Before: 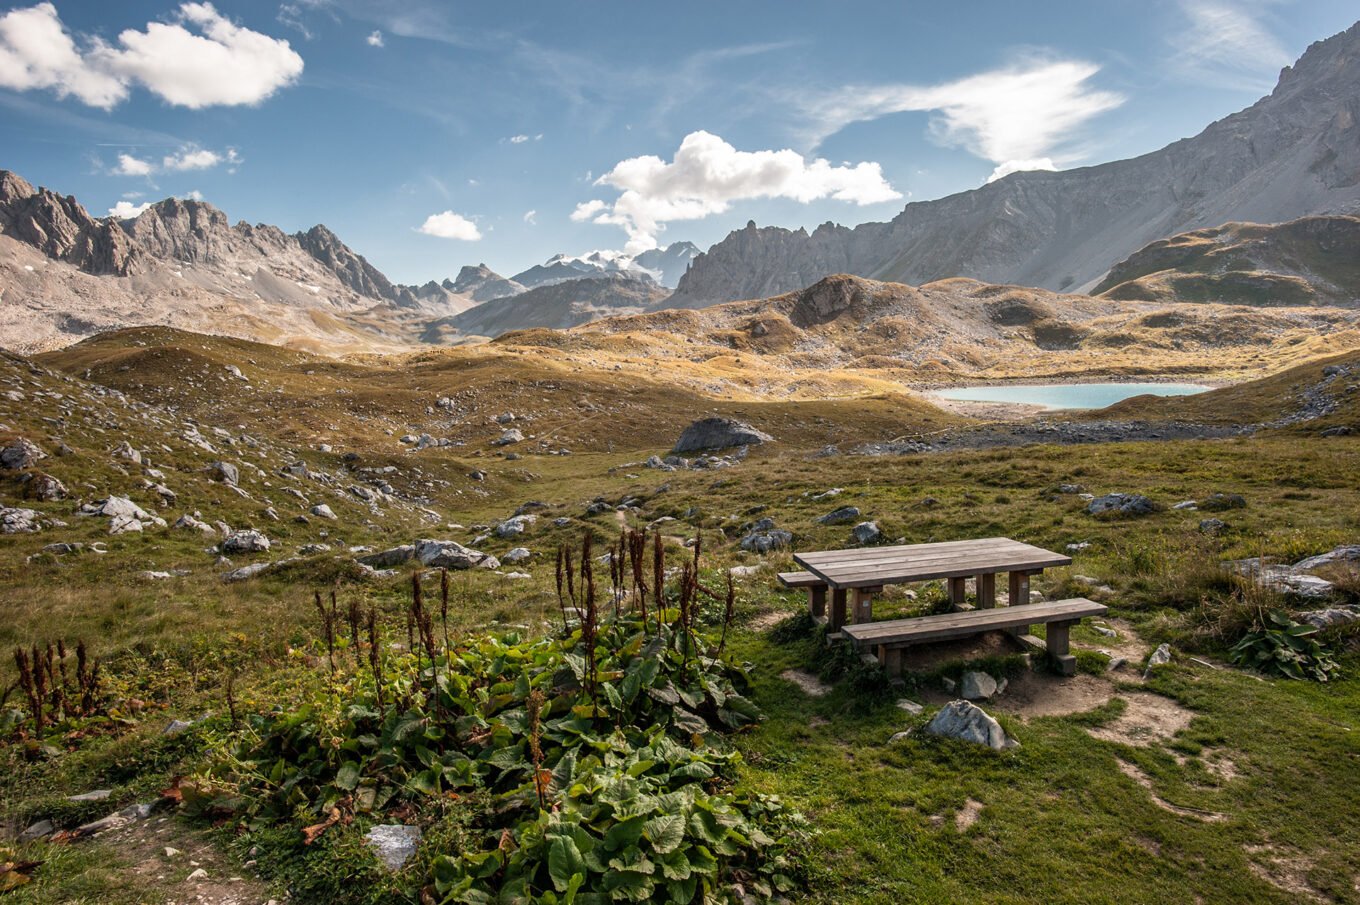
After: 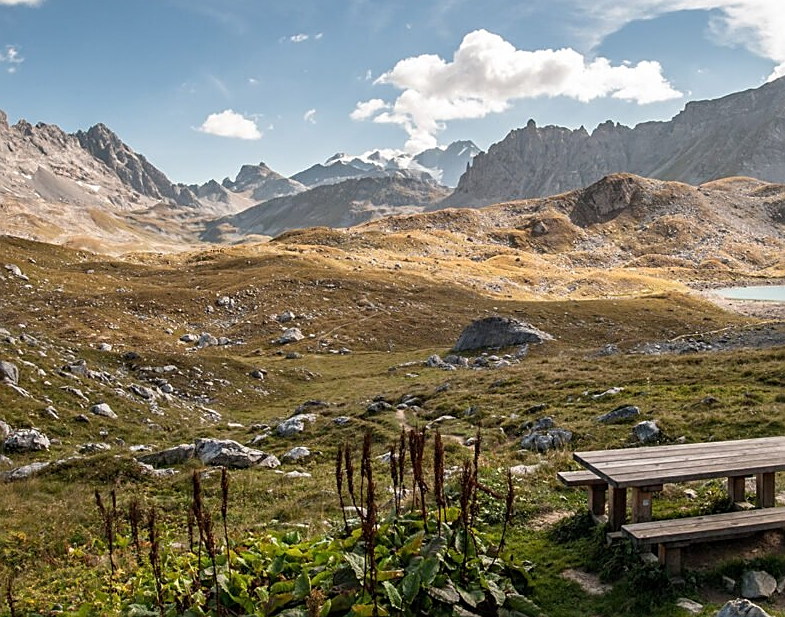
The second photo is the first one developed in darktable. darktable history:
sharpen: on, module defaults
crop: left 16.202%, top 11.208%, right 26.045%, bottom 20.557%
